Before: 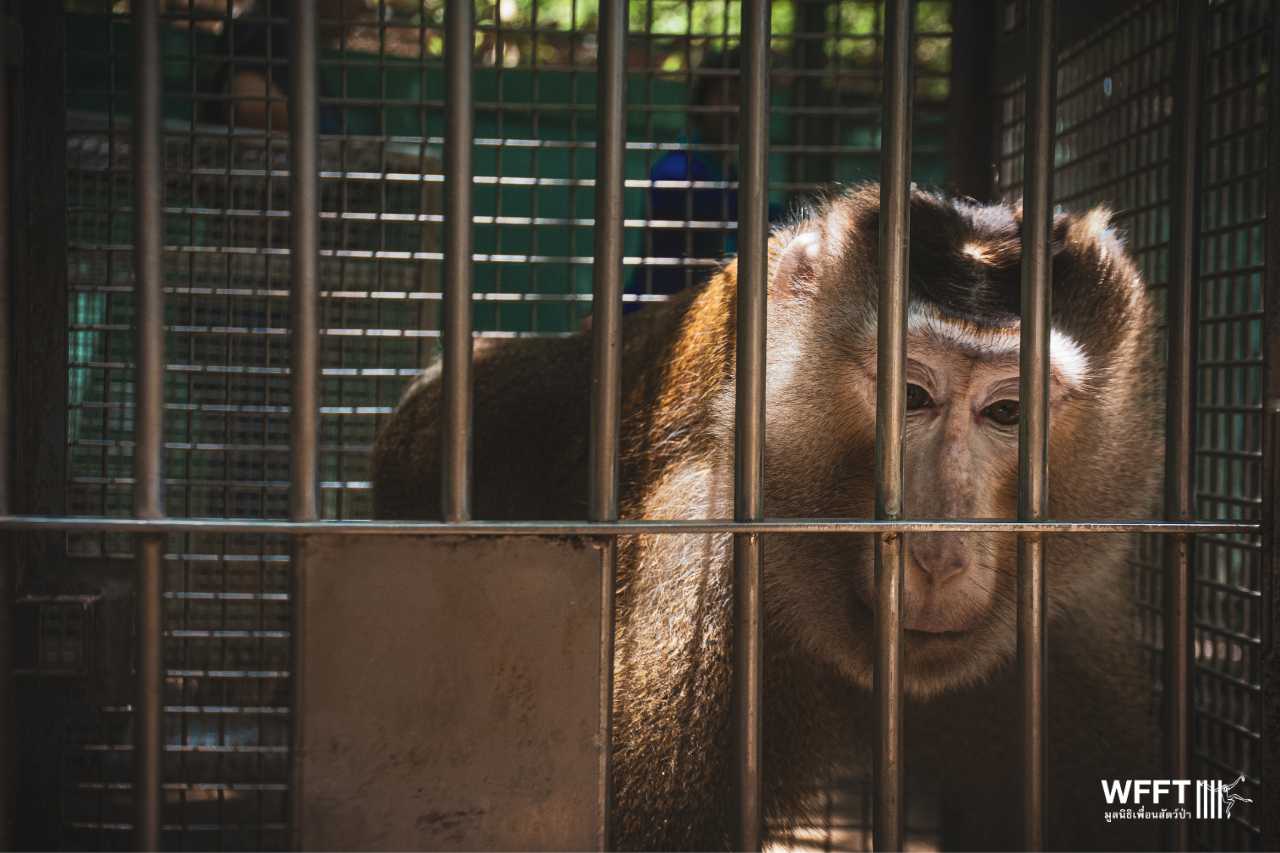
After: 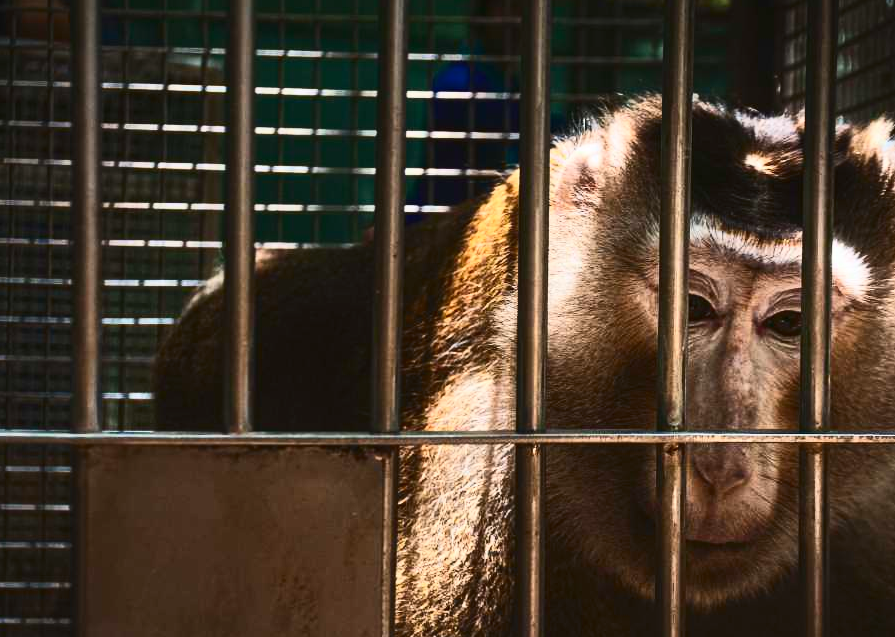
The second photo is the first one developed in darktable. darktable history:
crop and rotate: left 17.046%, top 10.659%, right 12.989%, bottom 14.553%
contrast brightness saturation: contrast 0.4, brightness 0.1, saturation 0.21
